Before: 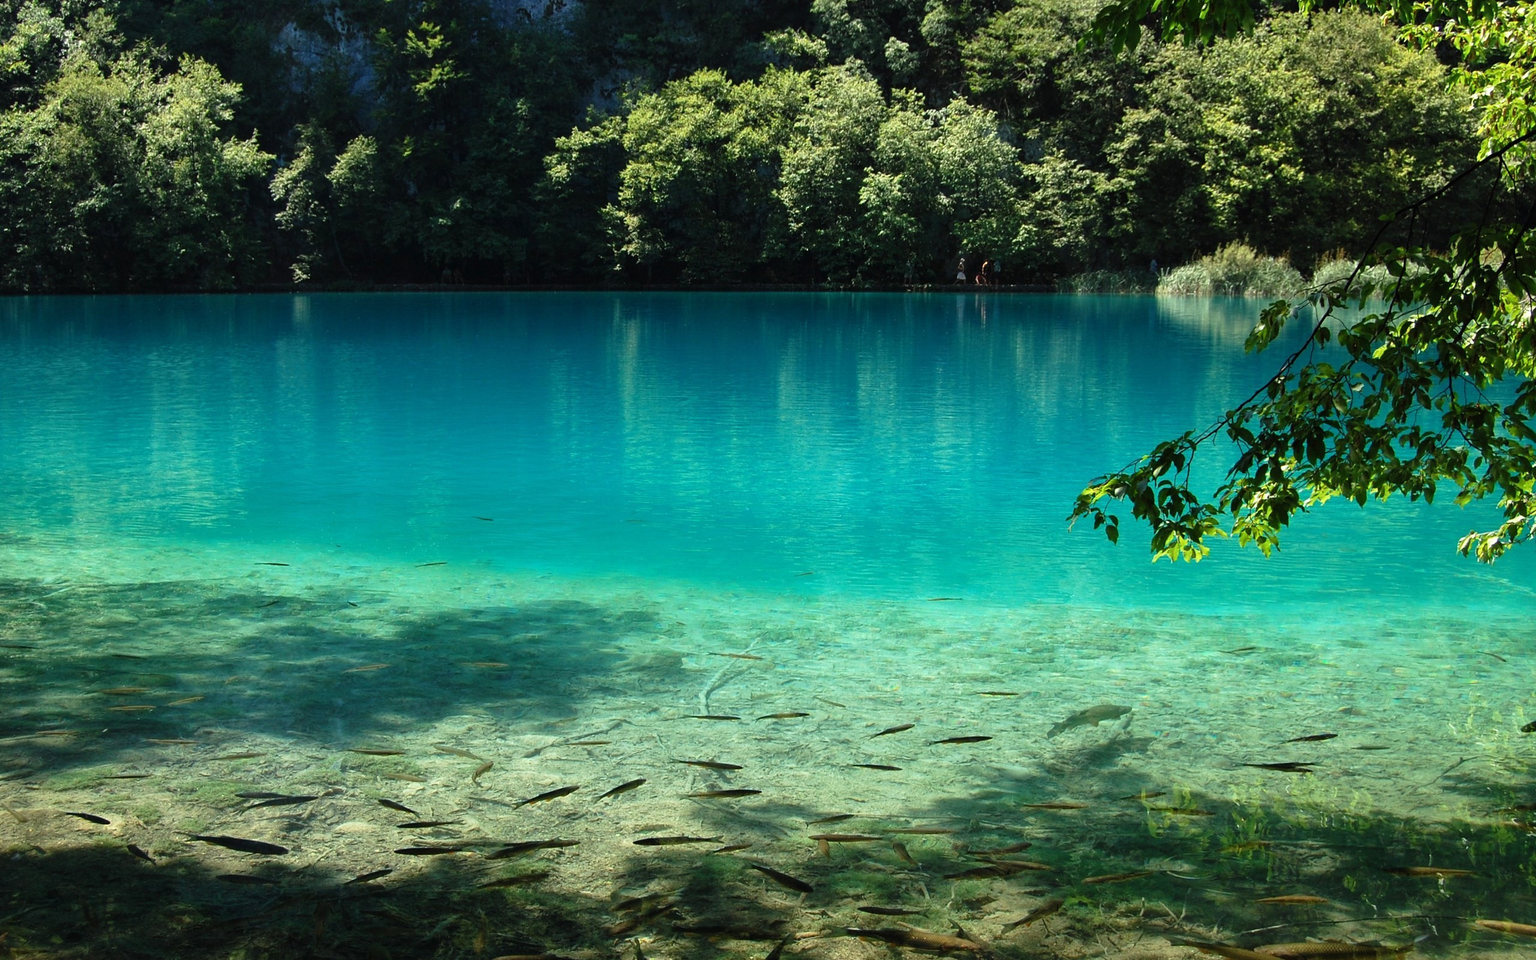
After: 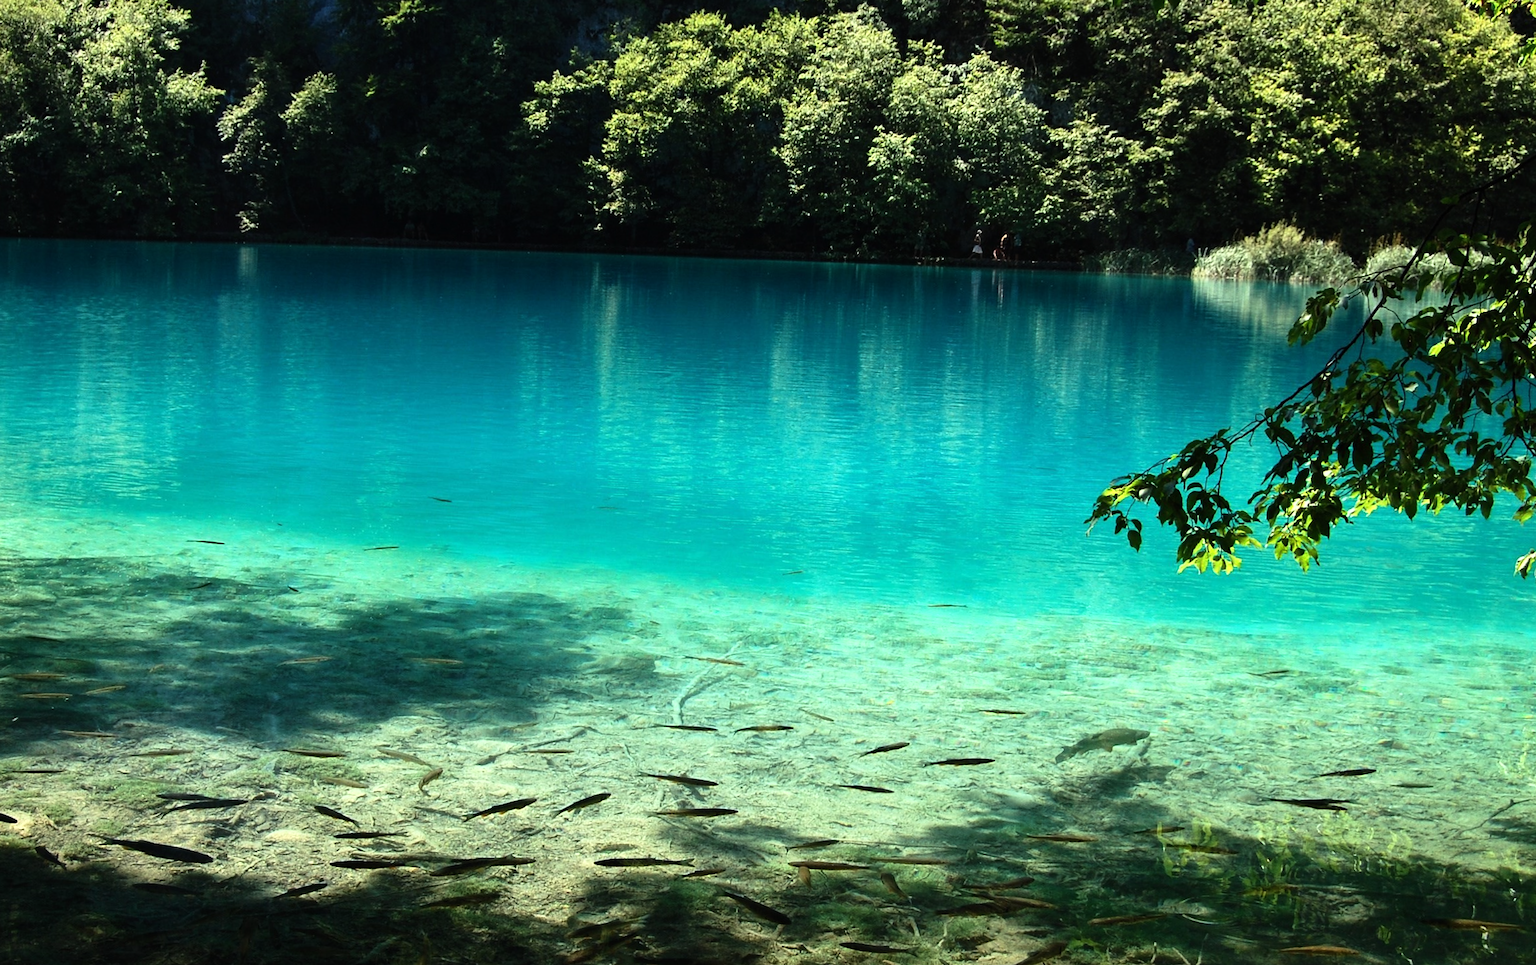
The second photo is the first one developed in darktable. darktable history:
tone curve: curves: ch0 [(0, 0) (0.187, 0.12) (0.384, 0.363) (0.618, 0.698) (0.754, 0.857) (0.875, 0.956) (1, 0.987)]; ch1 [(0, 0) (0.402, 0.36) (0.476, 0.466) (0.501, 0.501) (0.518, 0.514) (0.564, 0.608) (0.614, 0.664) (0.692, 0.744) (1, 1)]; ch2 [(0, 0) (0.435, 0.412) (0.483, 0.481) (0.503, 0.503) (0.522, 0.535) (0.563, 0.601) (0.627, 0.699) (0.699, 0.753) (0.997, 0.858)]
crop and rotate: angle -1.93°, left 3.085%, top 3.606%, right 1.563%, bottom 0.451%
